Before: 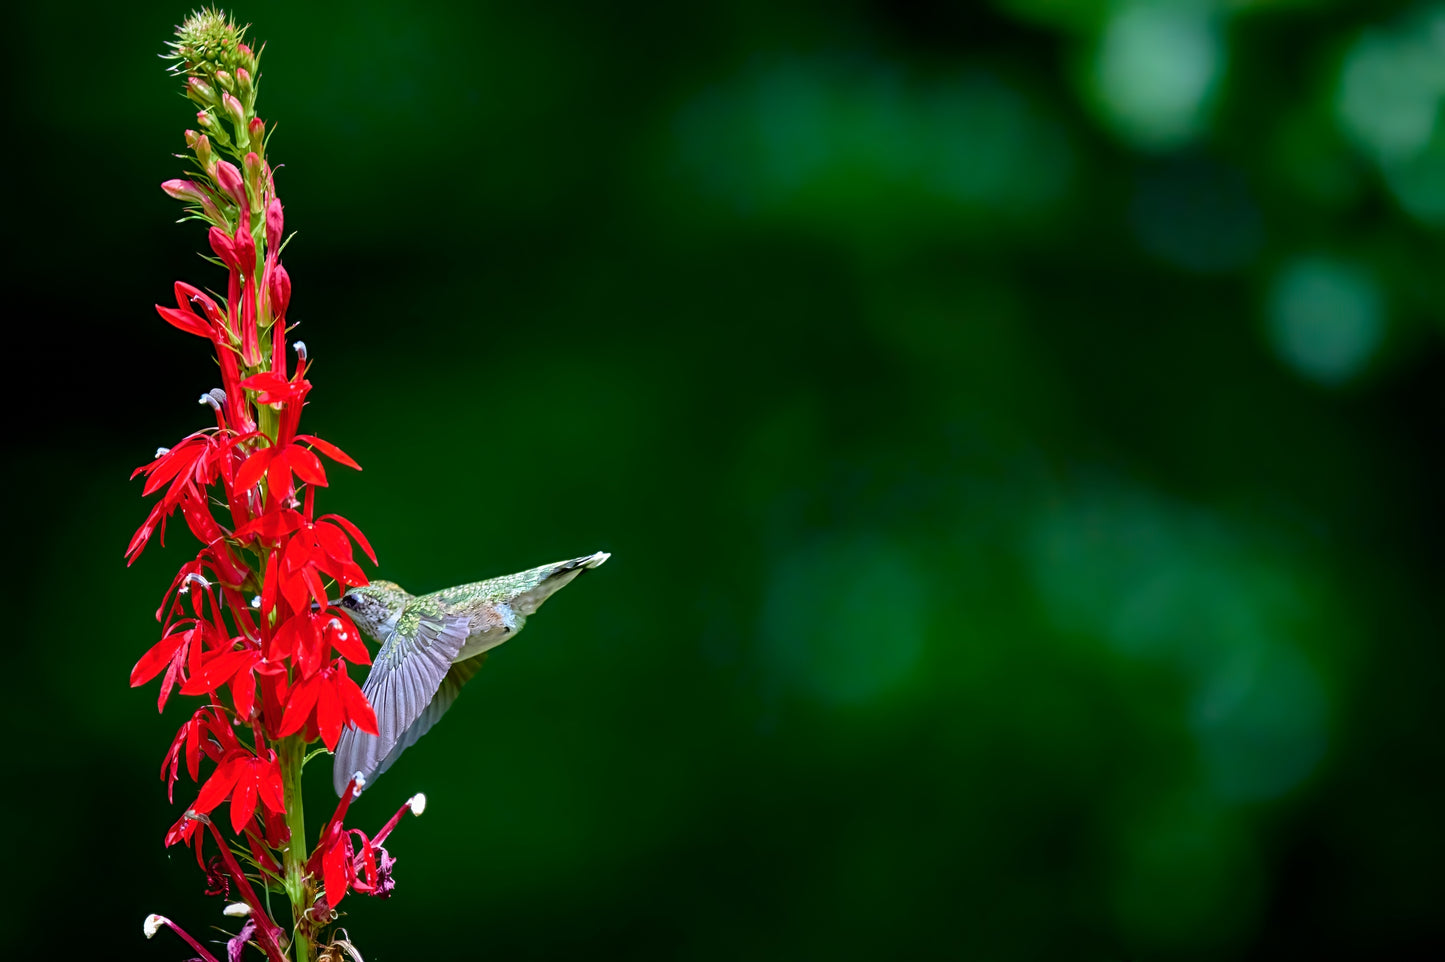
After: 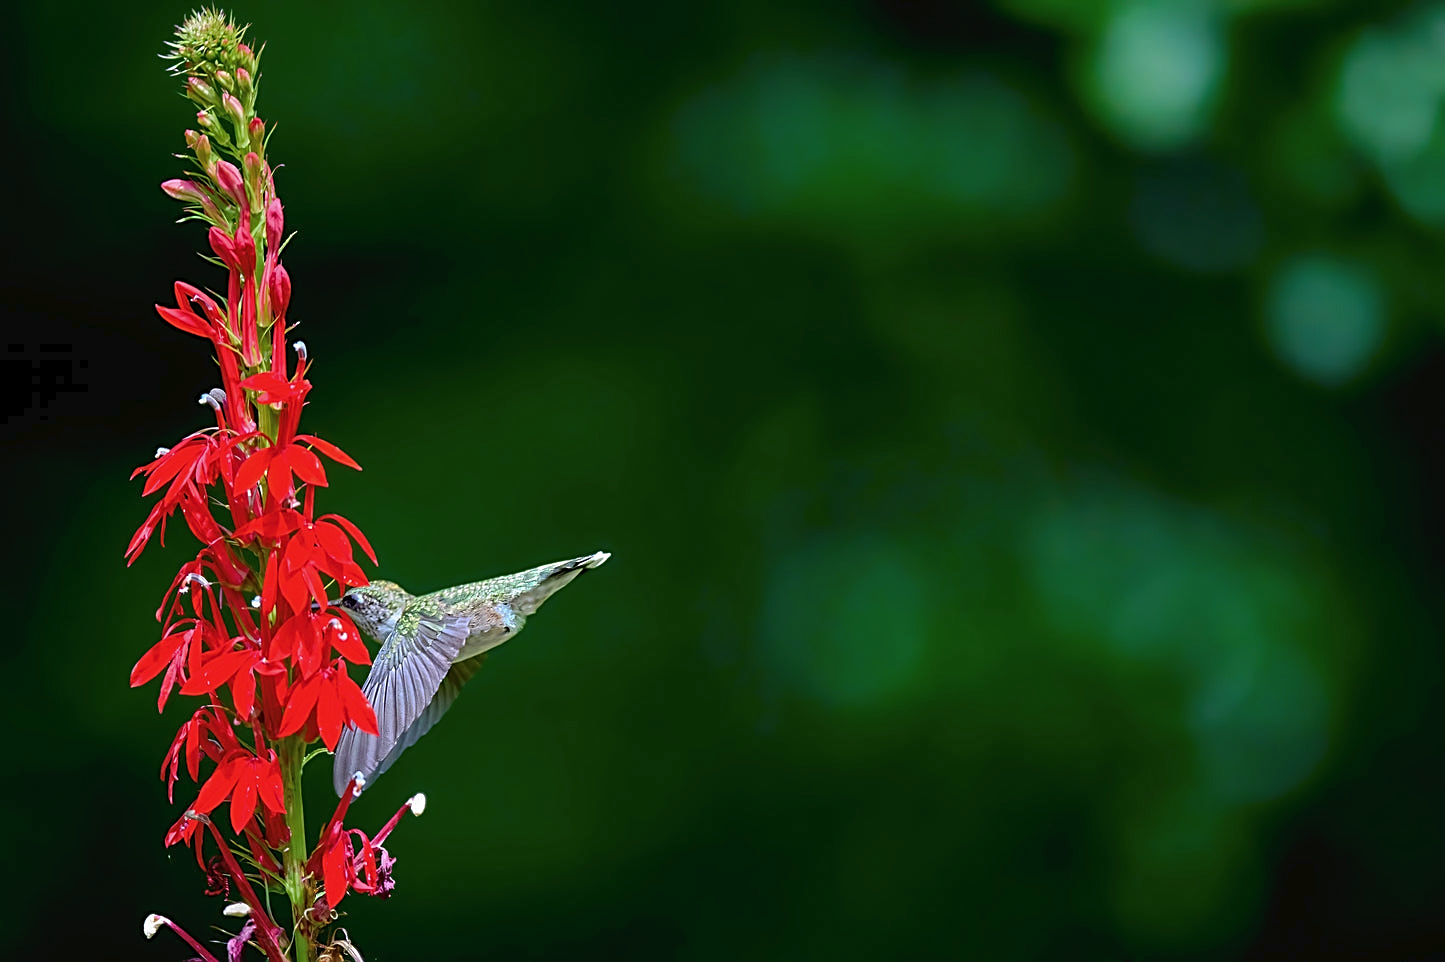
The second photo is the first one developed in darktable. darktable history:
tone curve: curves: ch0 [(0, 0) (0.003, 0.027) (0.011, 0.03) (0.025, 0.04) (0.044, 0.063) (0.069, 0.093) (0.1, 0.125) (0.136, 0.153) (0.177, 0.191) (0.224, 0.232) (0.277, 0.279) (0.335, 0.333) (0.399, 0.39) (0.468, 0.457) (0.543, 0.535) (0.623, 0.611) (0.709, 0.683) (0.801, 0.758) (0.898, 0.853) (1, 1)], preserve colors none
tone equalizer: on, module defaults
sharpen: on, module defaults
